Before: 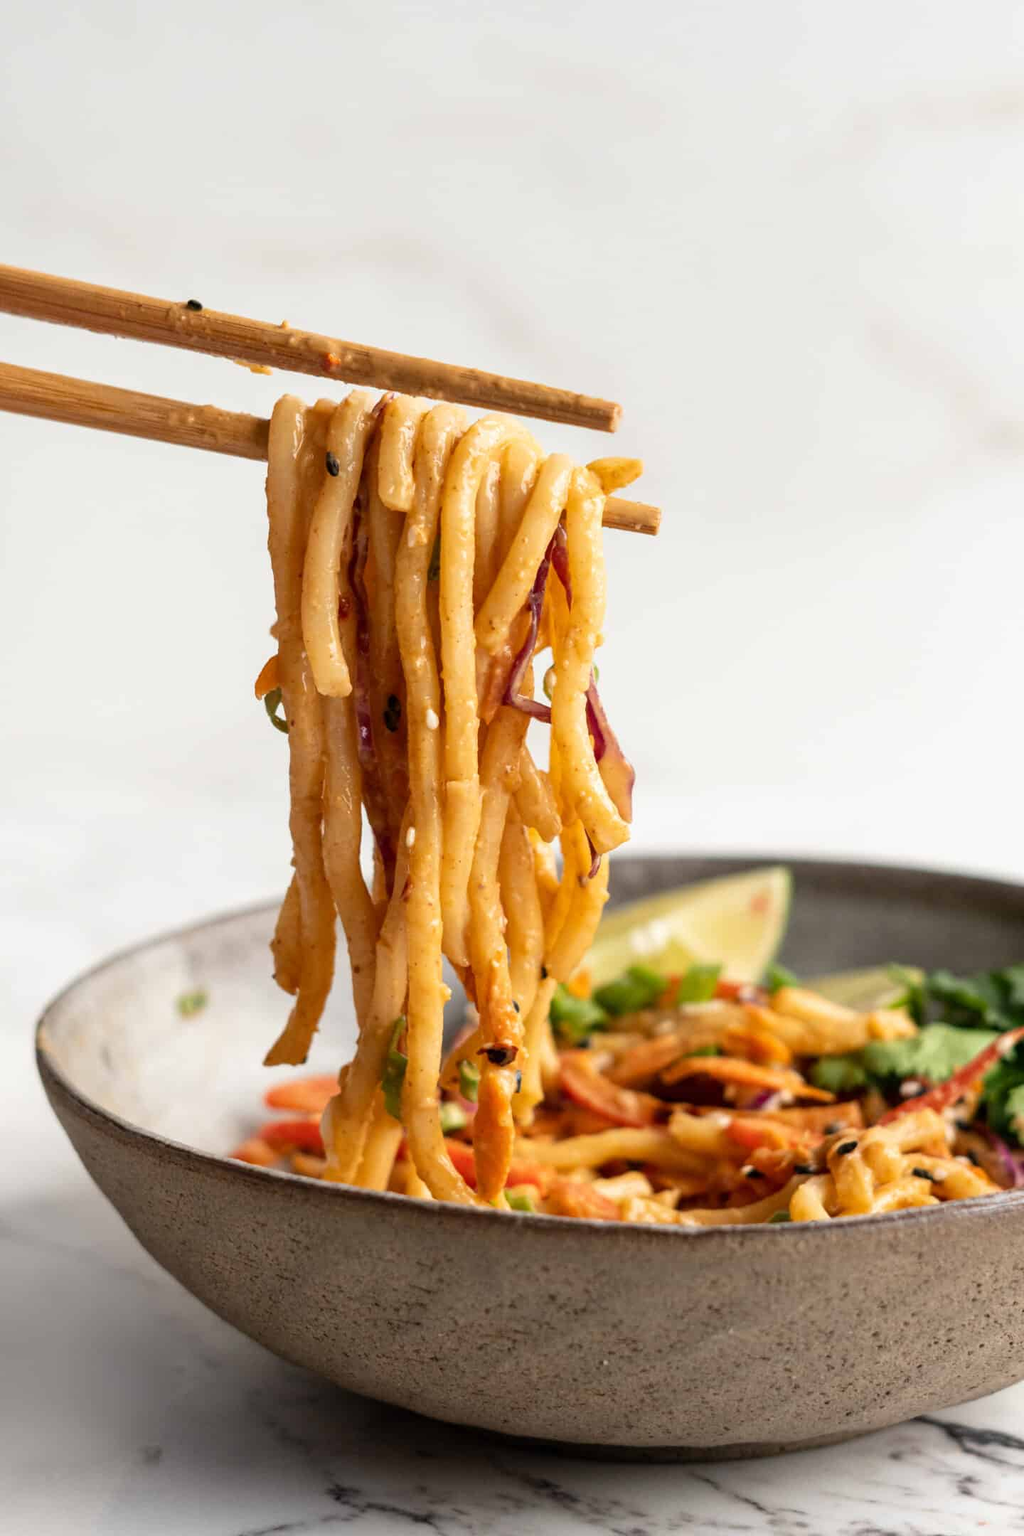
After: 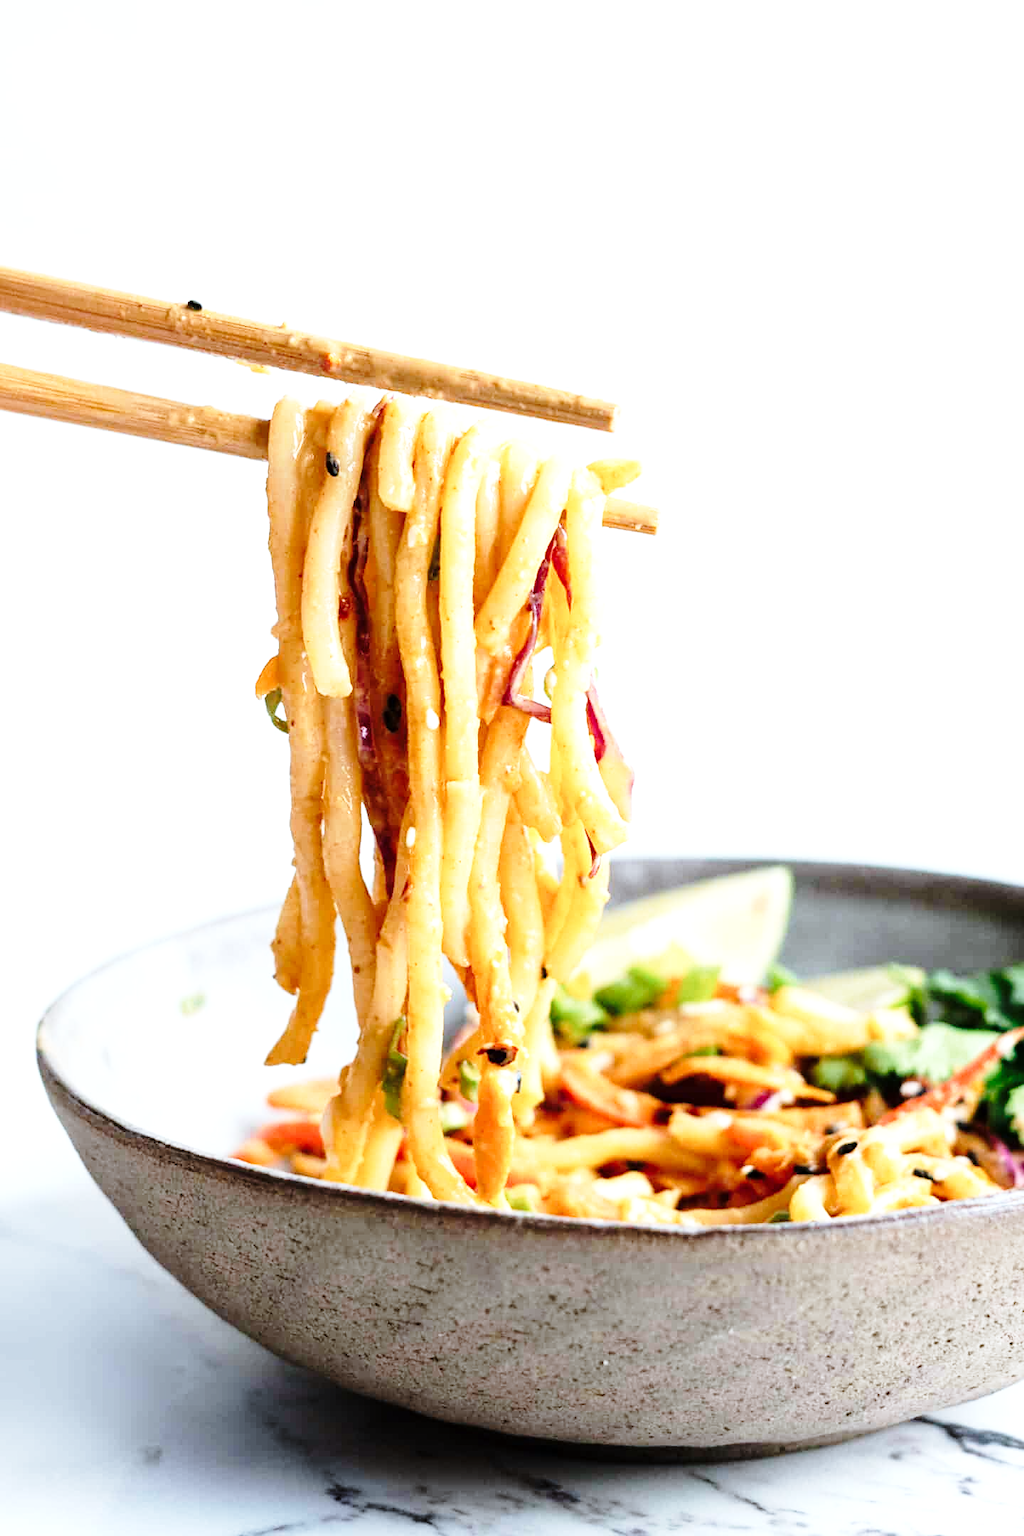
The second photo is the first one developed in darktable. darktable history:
base curve: curves: ch0 [(0, 0) (0.028, 0.03) (0.121, 0.232) (0.46, 0.748) (0.859, 0.968) (1, 1)], preserve colors none
tone equalizer: -8 EV -0.739 EV, -7 EV -0.691 EV, -6 EV -0.625 EV, -5 EV -0.367 EV, -3 EV 0.371 EV, -2 EV 0.6 EV, -1 EV 0.675 EV, +0 EV 0.766 EV, mask exposure compensation -0.487 EV
color calibration: illuminant as shot in camera, x 0.384, y 0.38, temperature 3973.79 K
sharpen: amount 0.202
